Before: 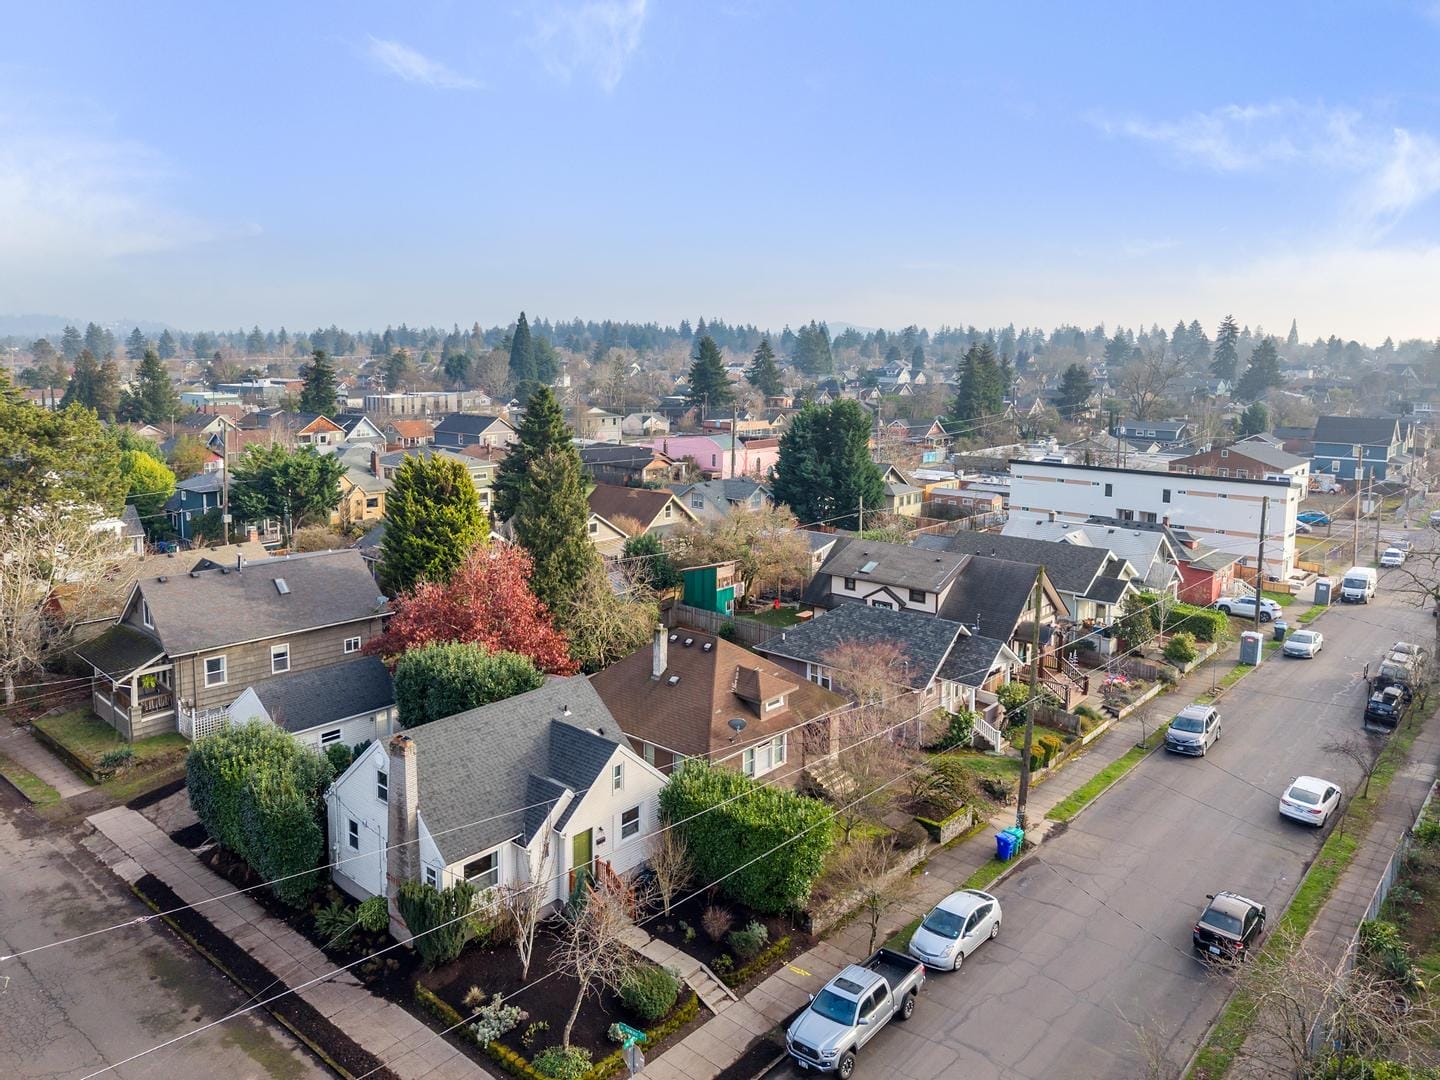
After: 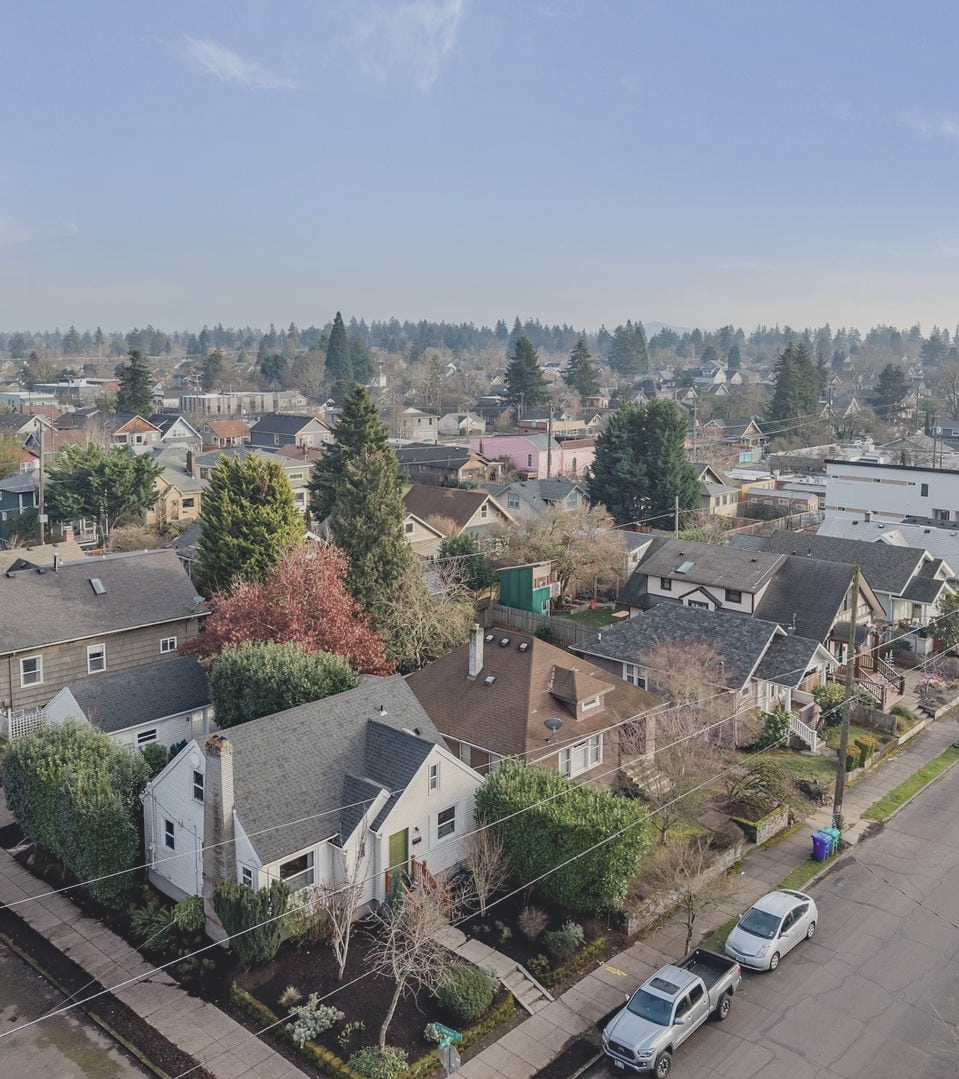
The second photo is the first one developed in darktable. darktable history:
haze removal: compatibility mode true, adaptive false
contrast brightness saturation: contrast -0.245, saturation -0.443
exposure: compensate highlight preservation false
crop and rotate: left 12.842%, right 20.493%
